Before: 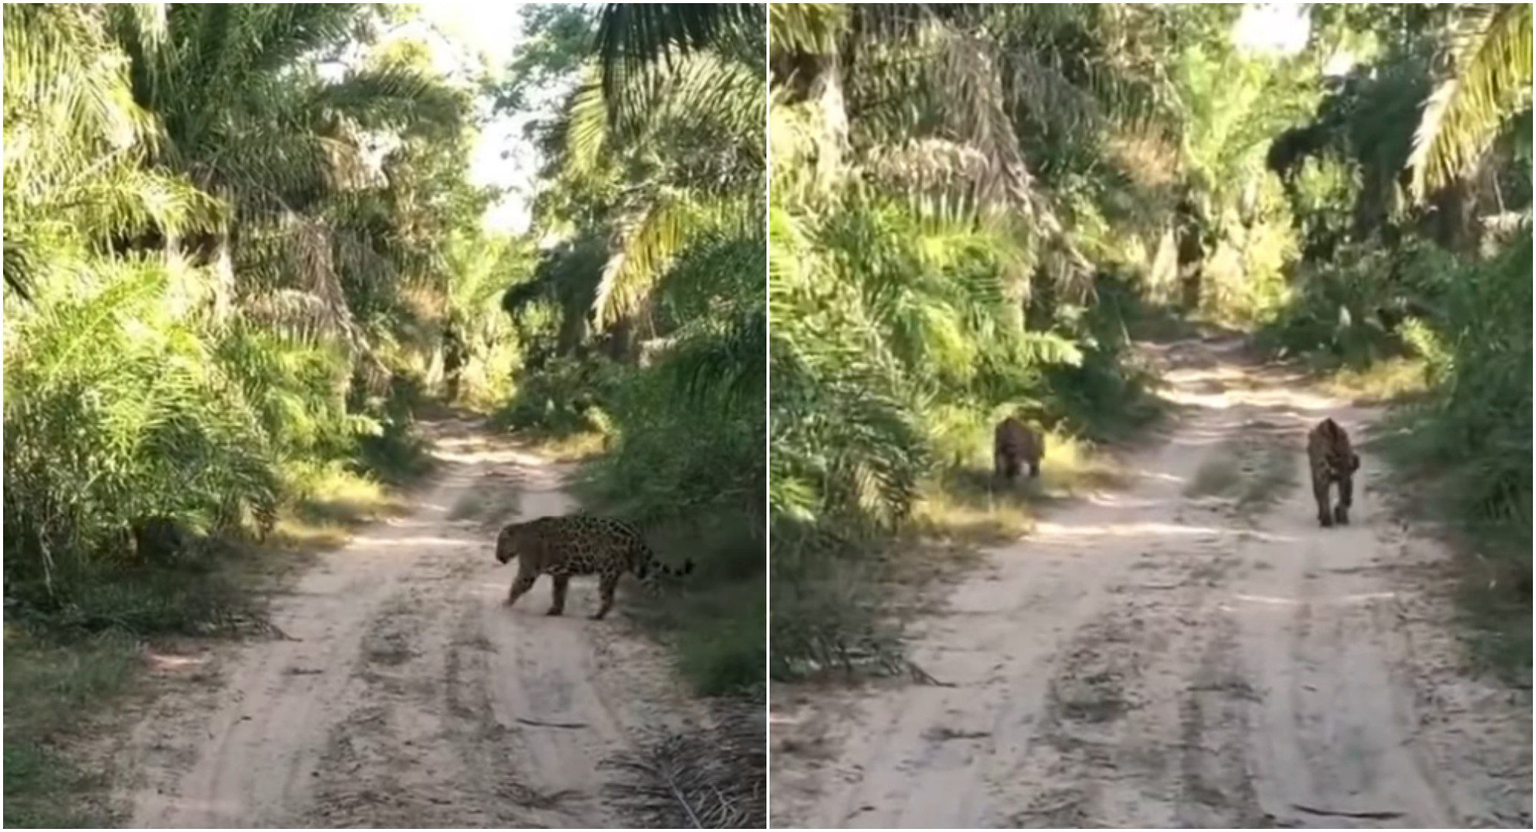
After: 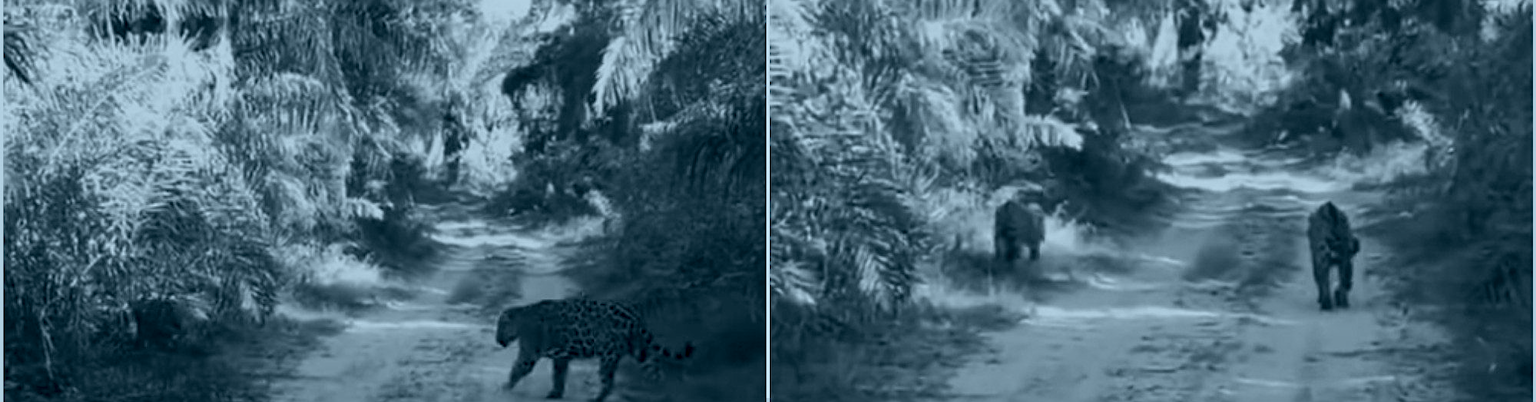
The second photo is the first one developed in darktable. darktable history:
exposure: black level correction 0, exposure 1.379 EV, compensate exposure bias true, compensate highlight preservation false
local contrast: highlights 100%, shadows 100%, detail 120%, midtone range 0.2
crop and rotate: top 26.056%, bottom 25.543%
sharpen: radius 2.167, amount 0.381, threshold 0
colorize: hue 194.4°, saturation 29%, source mix 61.75%, lightness 3.98%, version 1
